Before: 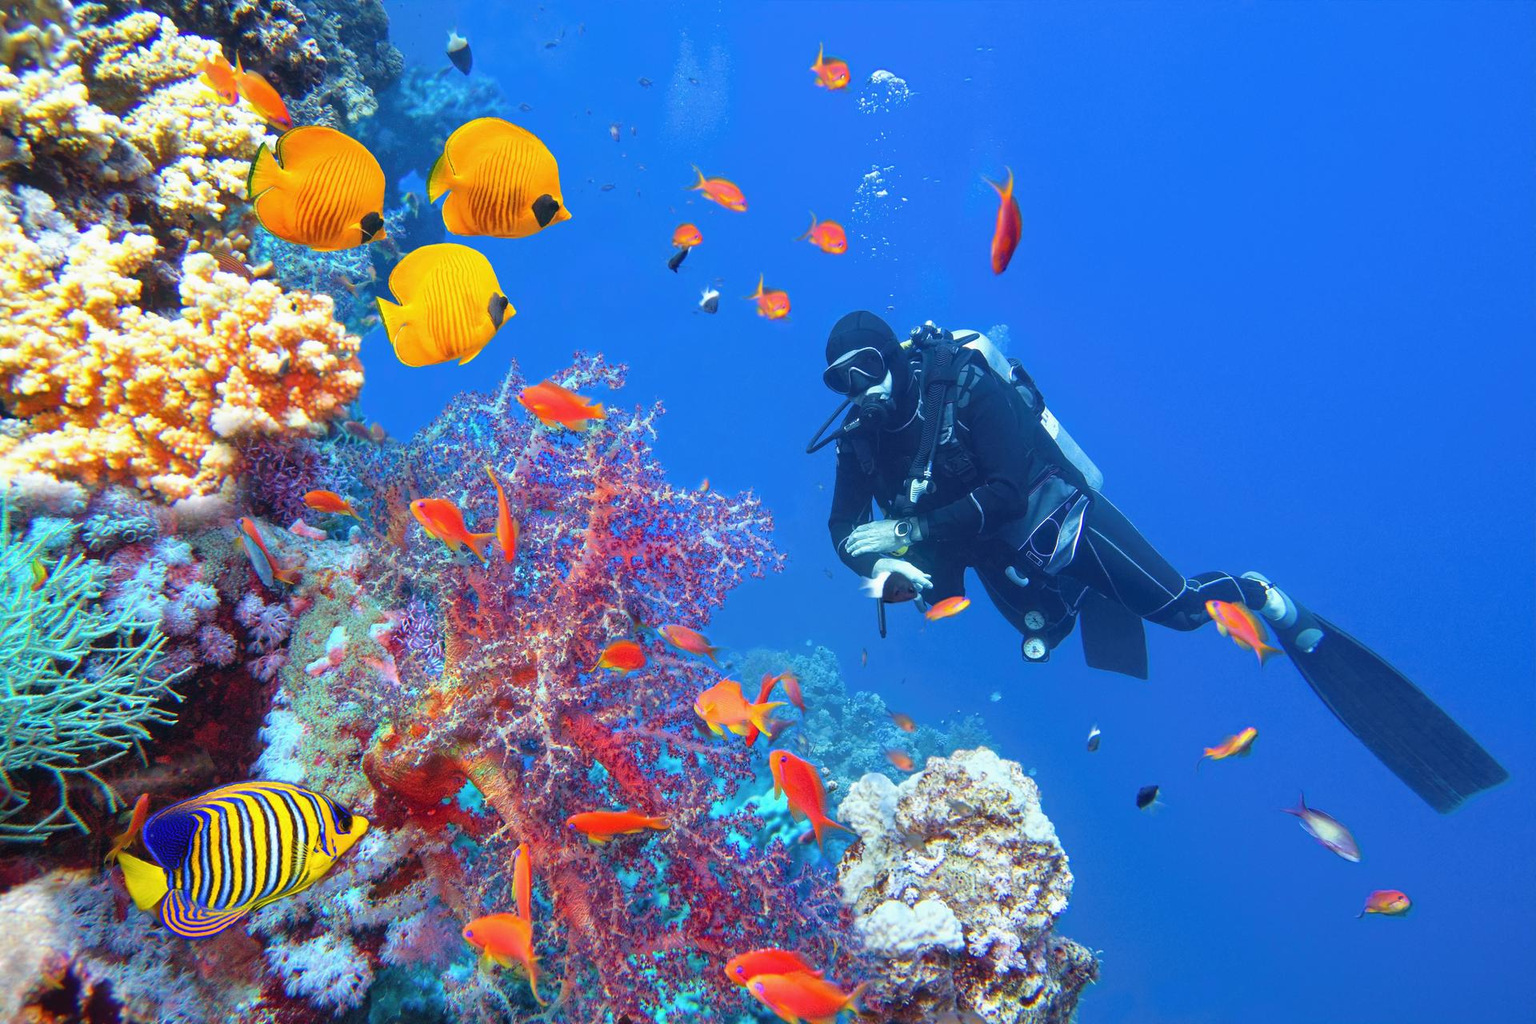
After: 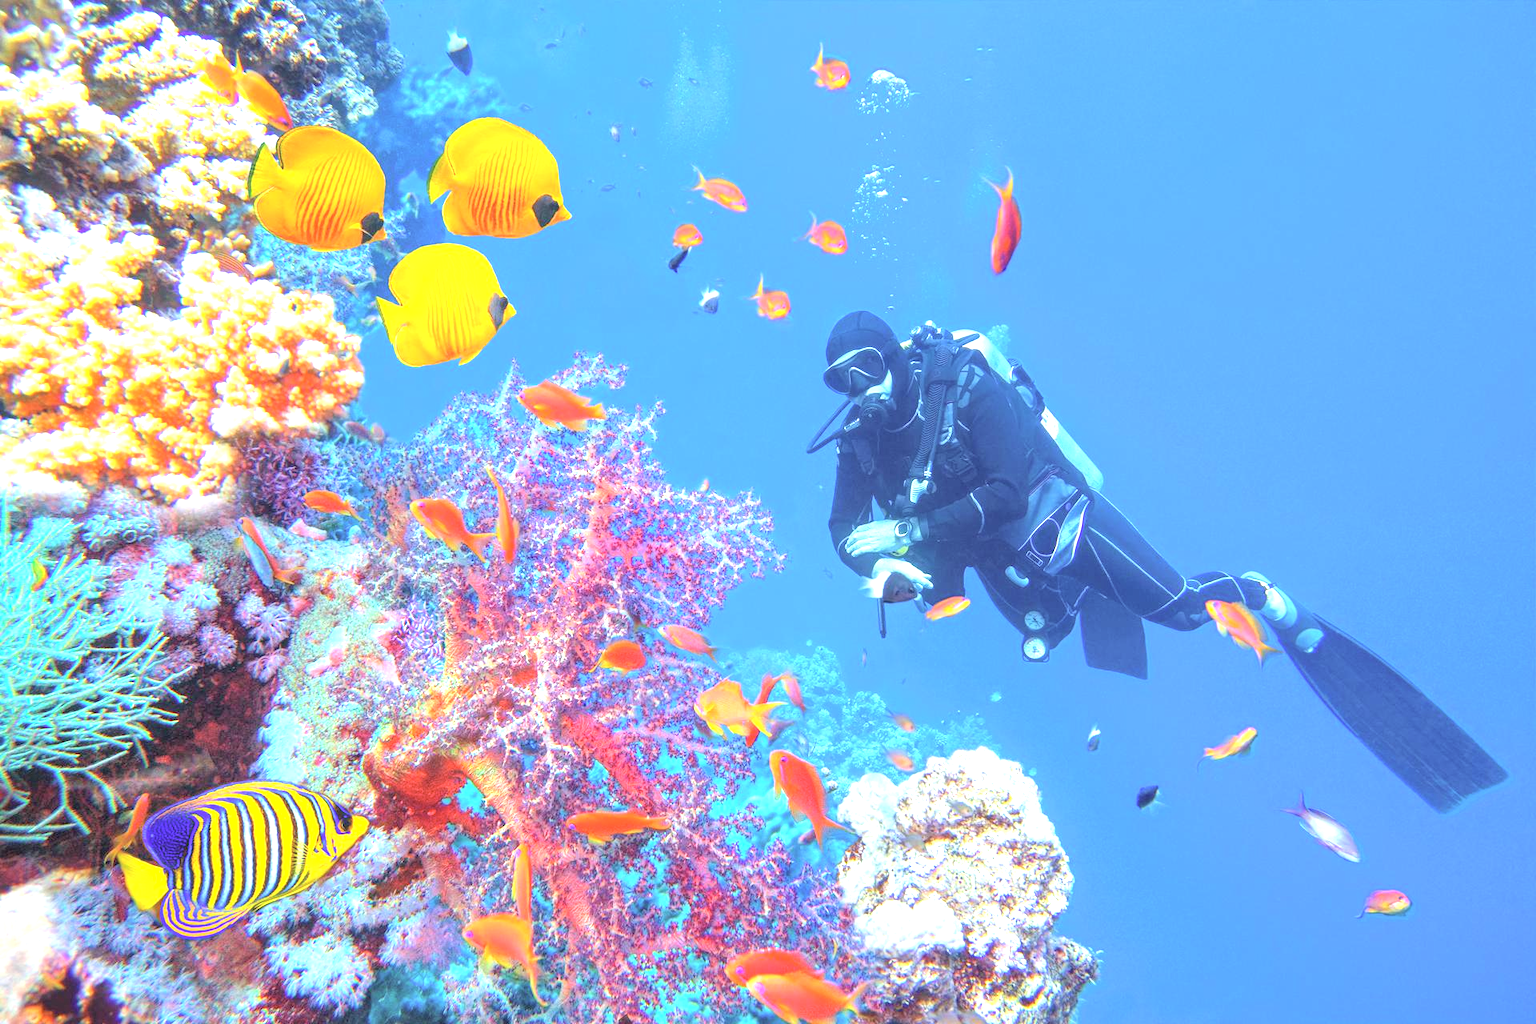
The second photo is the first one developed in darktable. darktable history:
contrast brightness saturation: brightness 0.283
exposure: black level correction 0, exposure 0.937 EV, compensate exposure bias true, compensate highlight preservation false
local contrast: detail 130%
